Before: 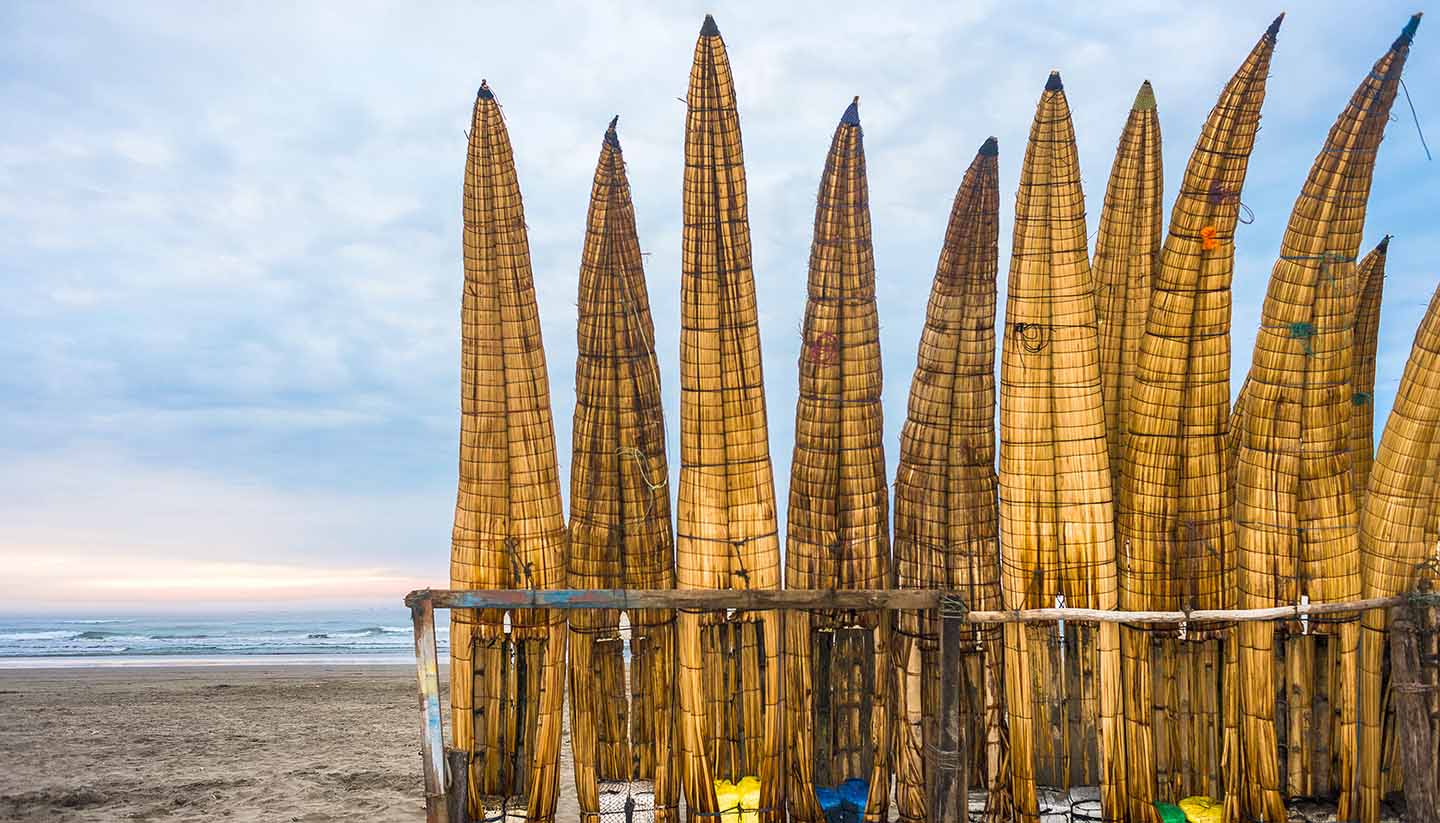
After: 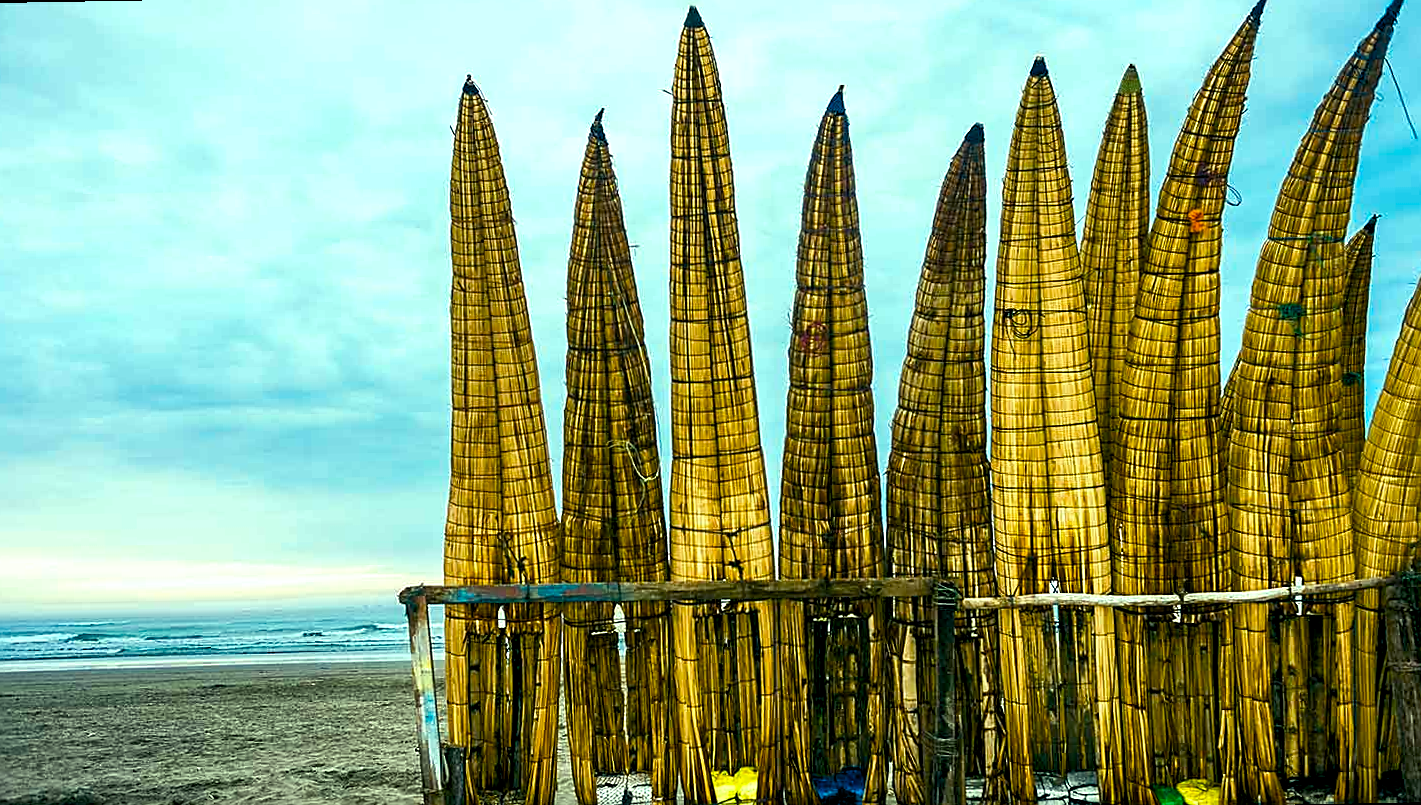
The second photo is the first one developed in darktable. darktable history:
exposure: black level correction 0.011, exposure -0.478 EV, compensate highlight preservation false
rotate and perspective: rotation -1°, crop left 0.011, crop right 0.989, crop top 0.025, crop bottom 0.975
sharpen: on, module defaults
color balance rgb: shadows lift › luminance -7.7%, shadows lift › chroma 2.13%, shadows lift › hue 165.27°, power › luminance -7.77%, power › chroma 1.1%, power › hue 215.88°, highlights gain › luminance 15.15%, highlights gain › chroma 7%, highlights gain › hue 125.57°, global offset › luminance -0.33%, global offset › chroma 0.11%, global offset › hue 165.27°, perceptual saturation grading › global saturation 24.42%, perceptual saturation grading › highlights -24.42%, perceptual saturation grading › mid-tones 24.42%, perceptual saturation grading › shadows 40%, perceptual brilliance grading › global brilliance -5%, perceptual brilliance grading › highlights 24.42%, perceptual brilliance grading › mid-tones 7%, perceptual brilliance grading › shadows -5%
